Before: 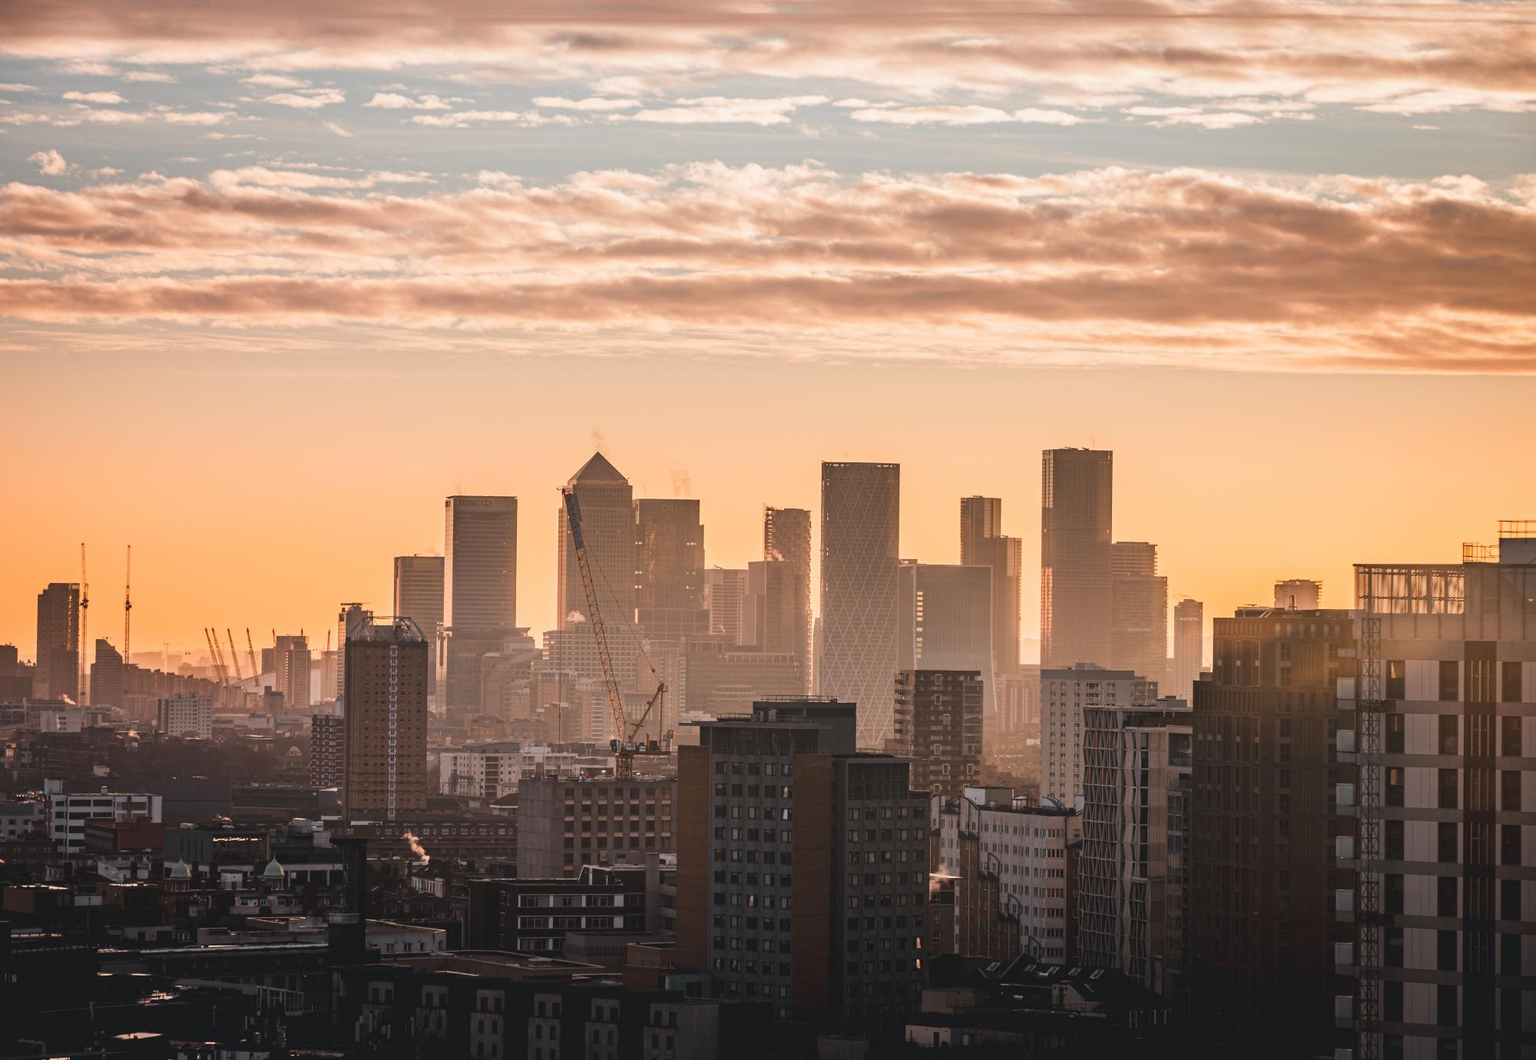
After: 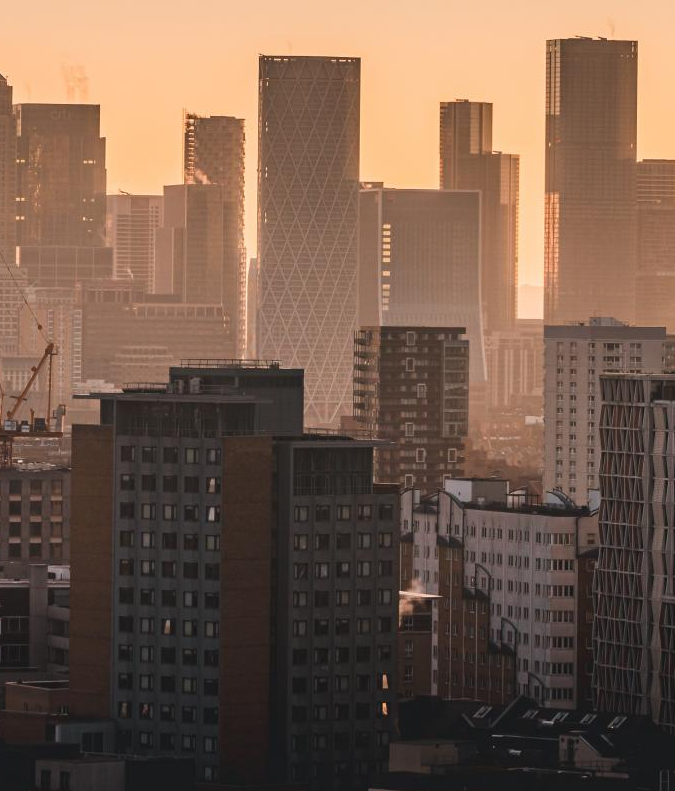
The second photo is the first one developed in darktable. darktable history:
crop: left 40.599%, top 39.581%, right 25.641%, bottom 3.055%
